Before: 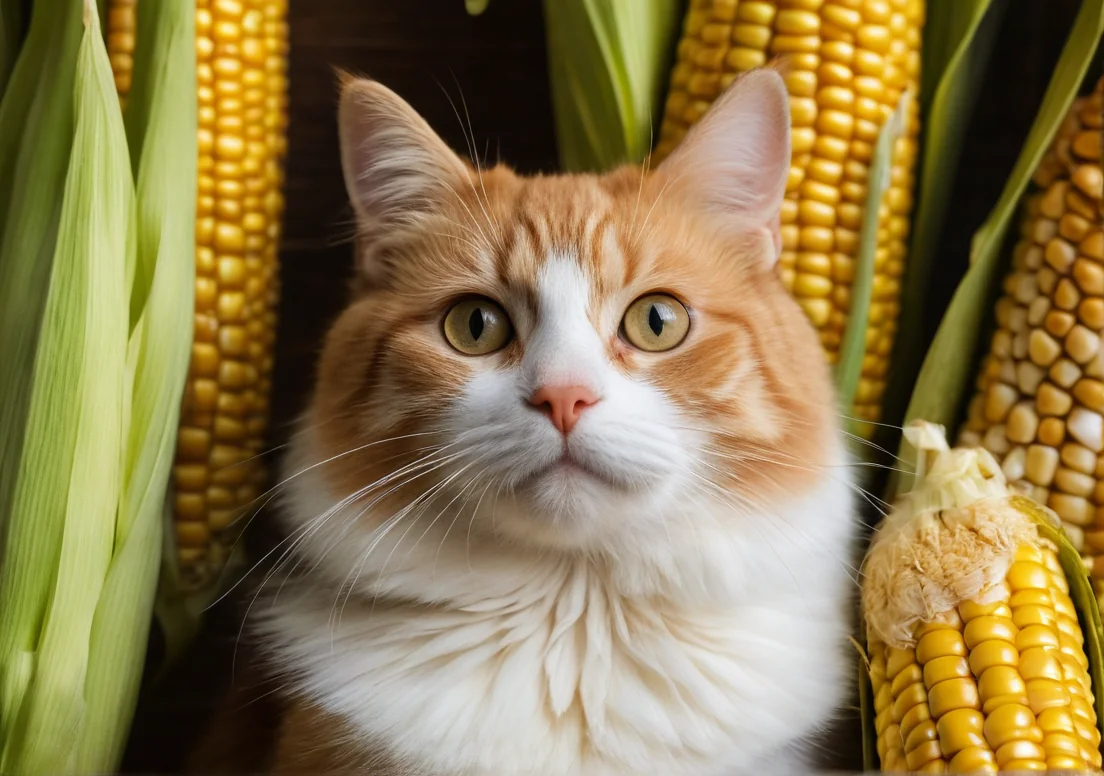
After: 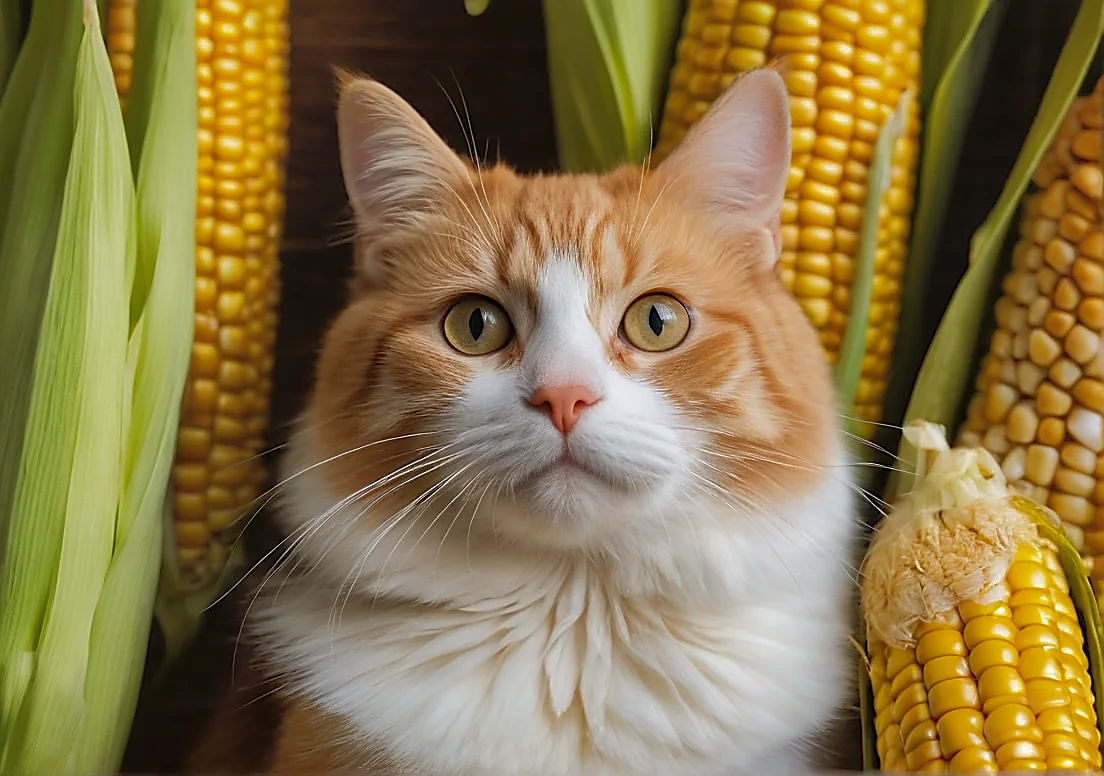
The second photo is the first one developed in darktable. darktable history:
shadows and highlights: shadows 60, highlights -60
sharpen: radius 1.4, amount 1.25, threshold 0.7
